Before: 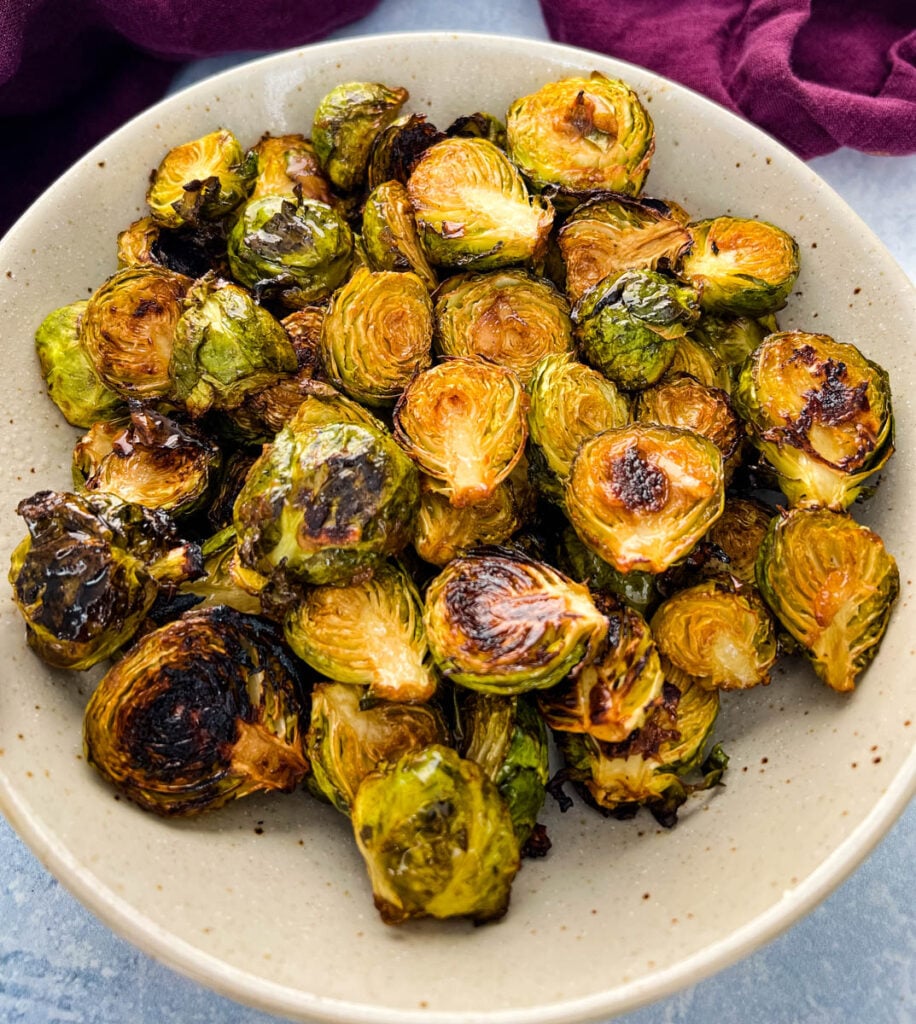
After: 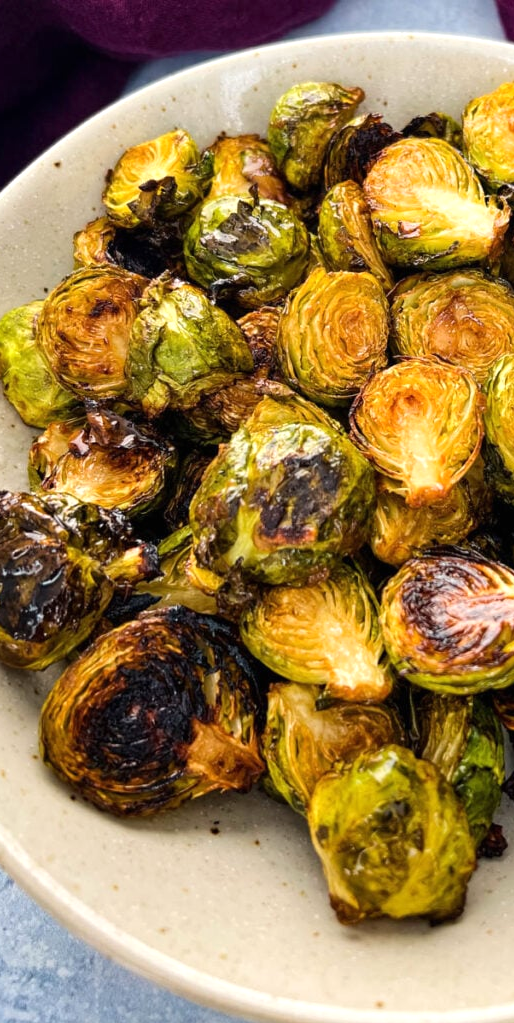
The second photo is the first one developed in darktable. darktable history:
crop: left 4.894%, right 38.925%
exposure: black level correction 0, exposure 0.199 EV, compensate highlight preservation false
